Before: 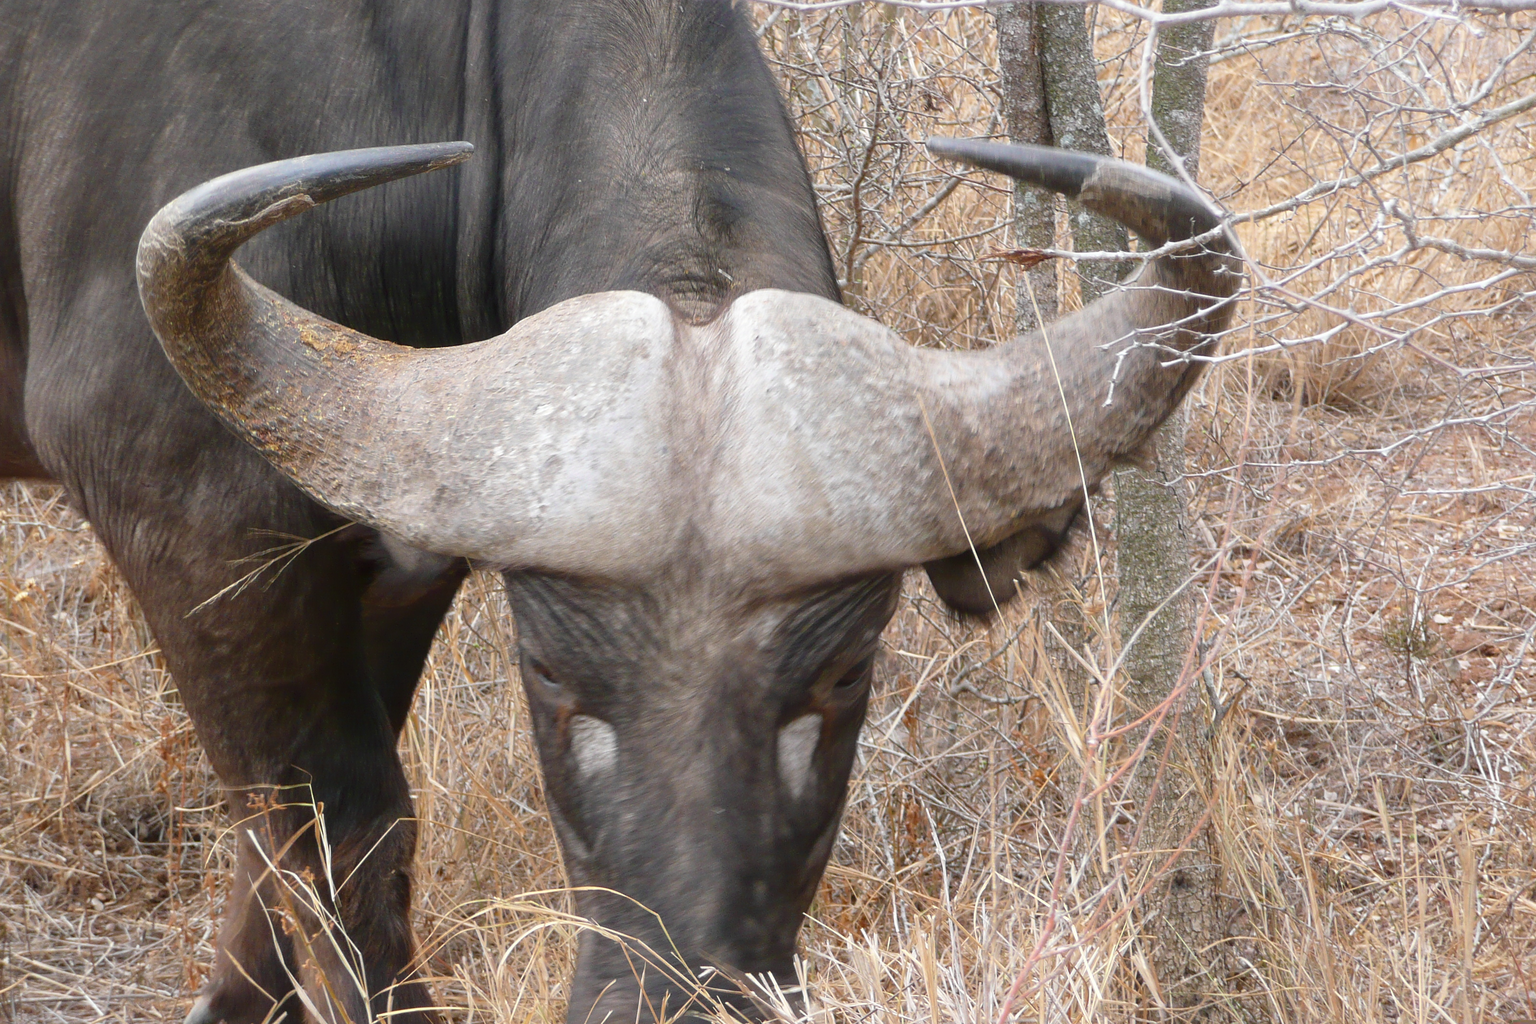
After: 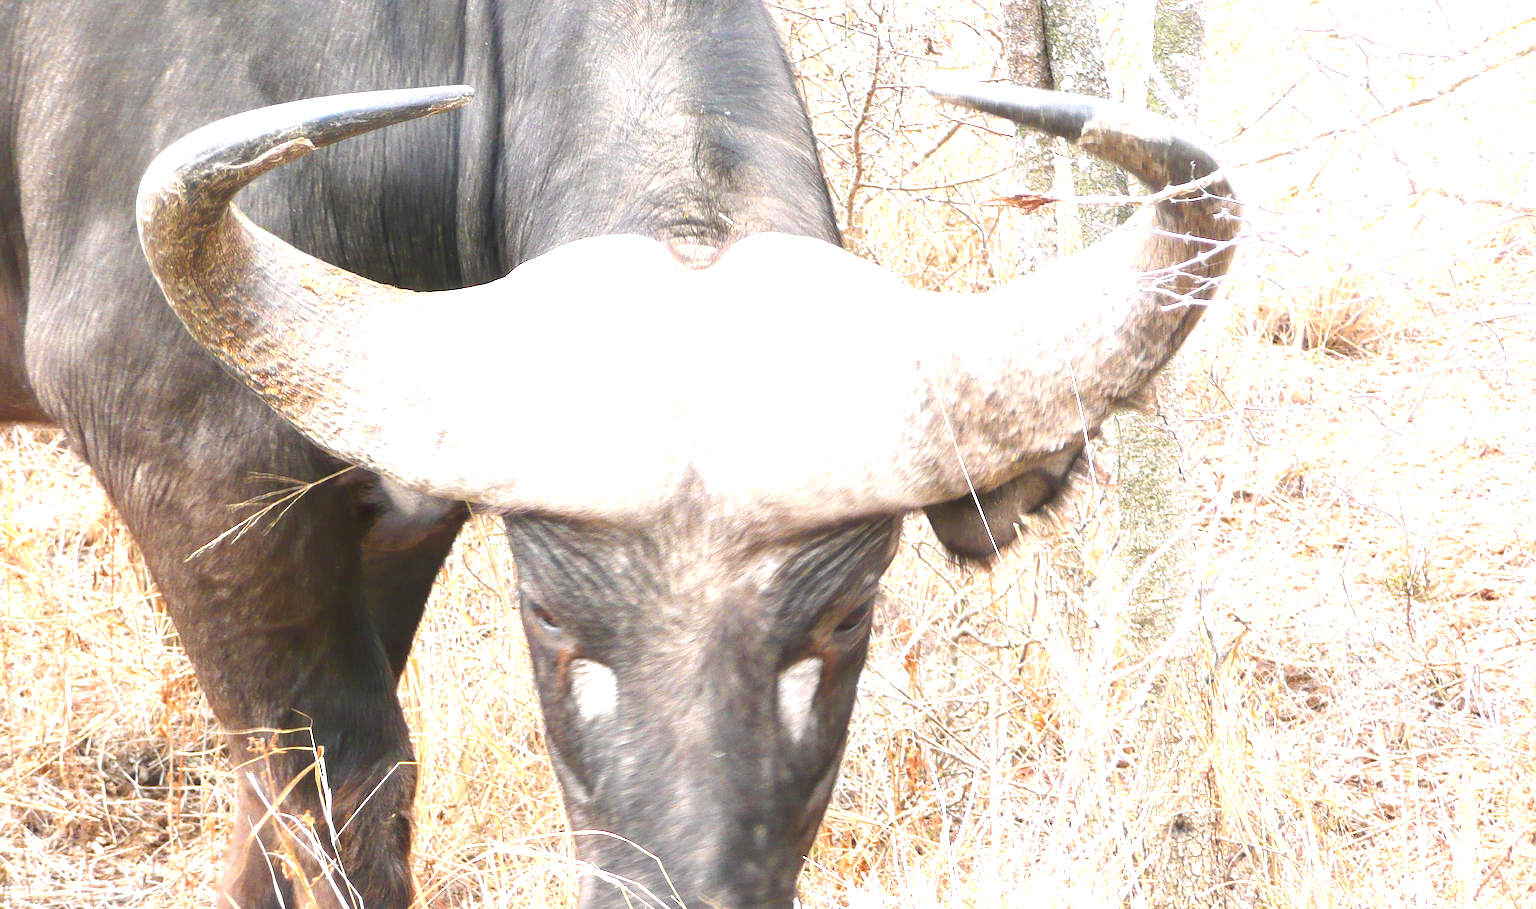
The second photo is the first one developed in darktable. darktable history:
crop and rotate: top 5.549%, bottom 5.612%
exposure: black level correction 0, exposure 1.895 EV, compensate exposure bias true, compensate highlight preservation false
